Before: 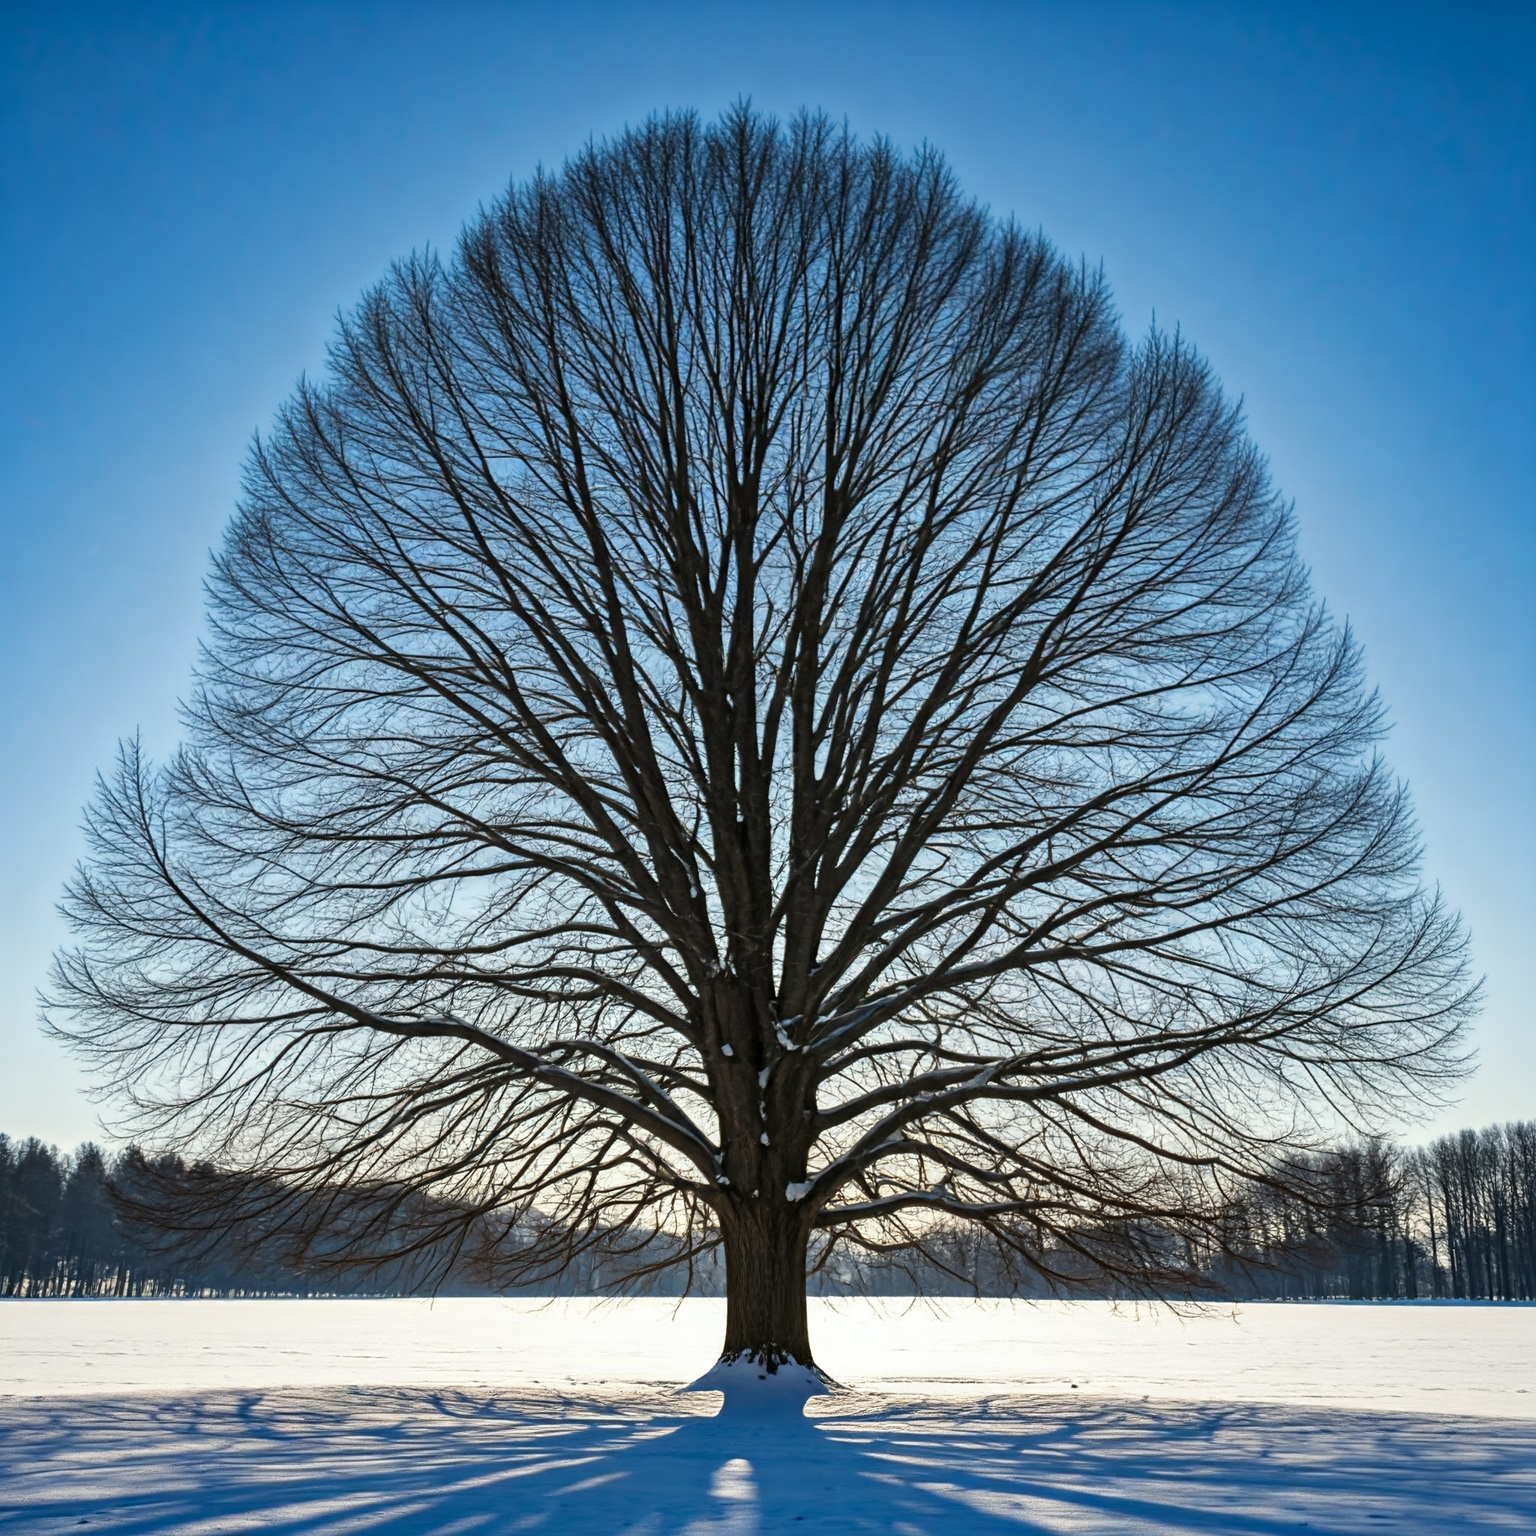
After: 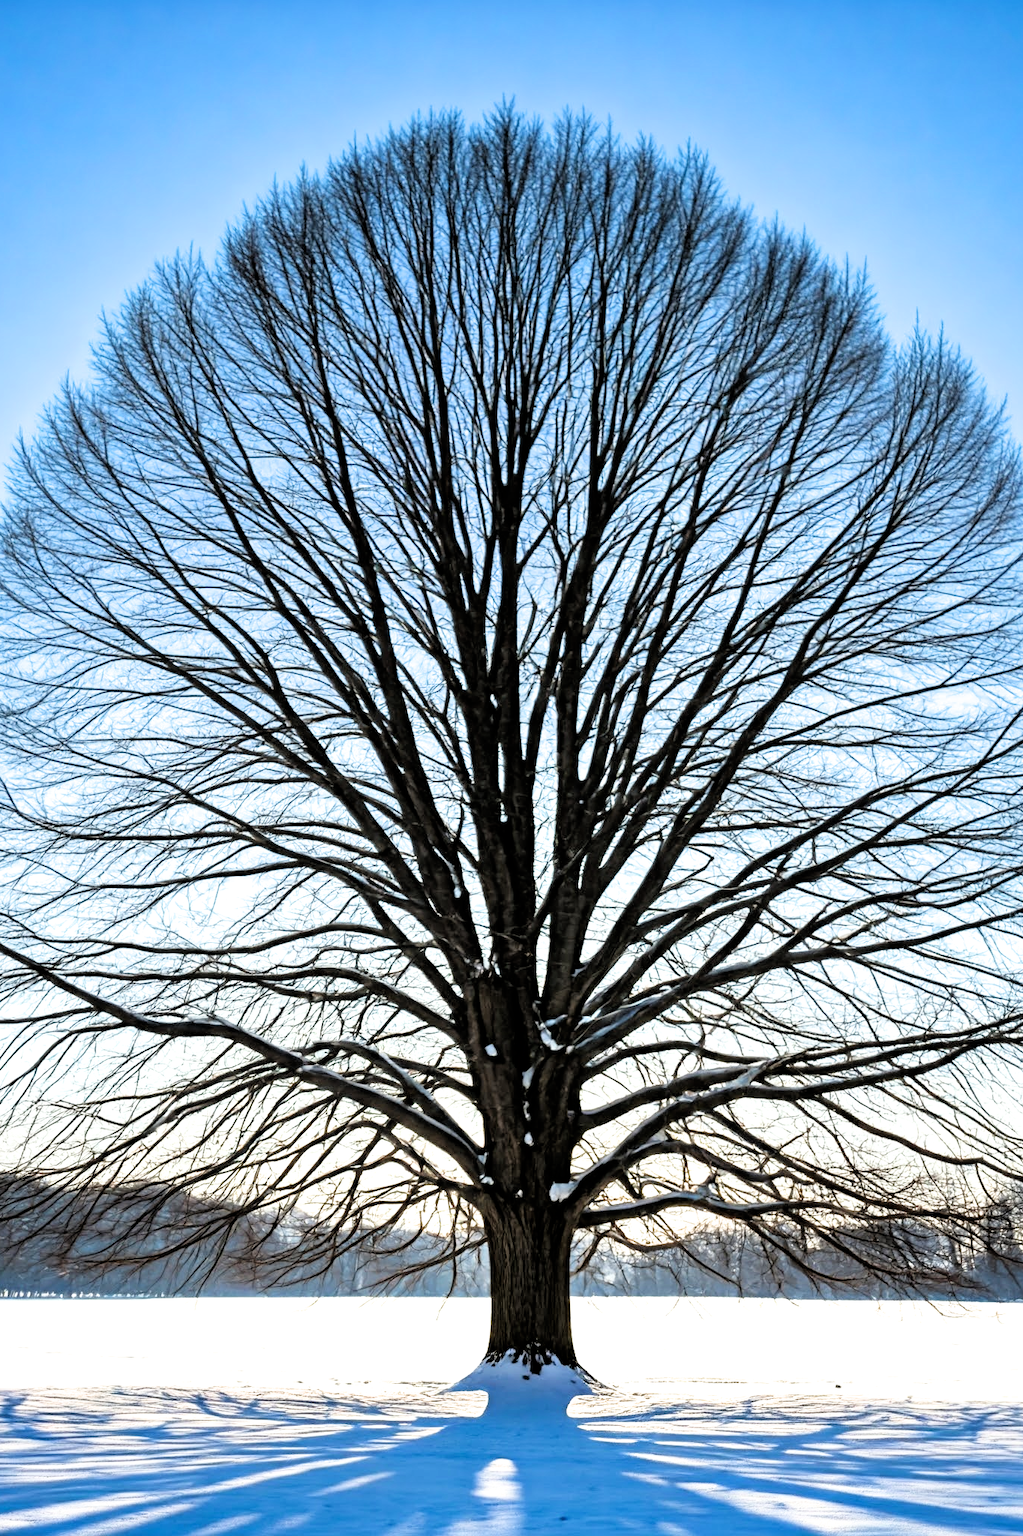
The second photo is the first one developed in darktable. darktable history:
filmic rgb: black relative exposure -3.9 EV, white relative exposure 3.13 EV, threshold 5.95 EV, hardness 2.87, enable highlight reconstruction true
levels: black 0.096%
crop: left 15.411%, right 17.908%
exposure: black level correction 0, exposure 1.37 EV, compensate highlight preservation false
contrast brightness saturation: contrast 0.055
